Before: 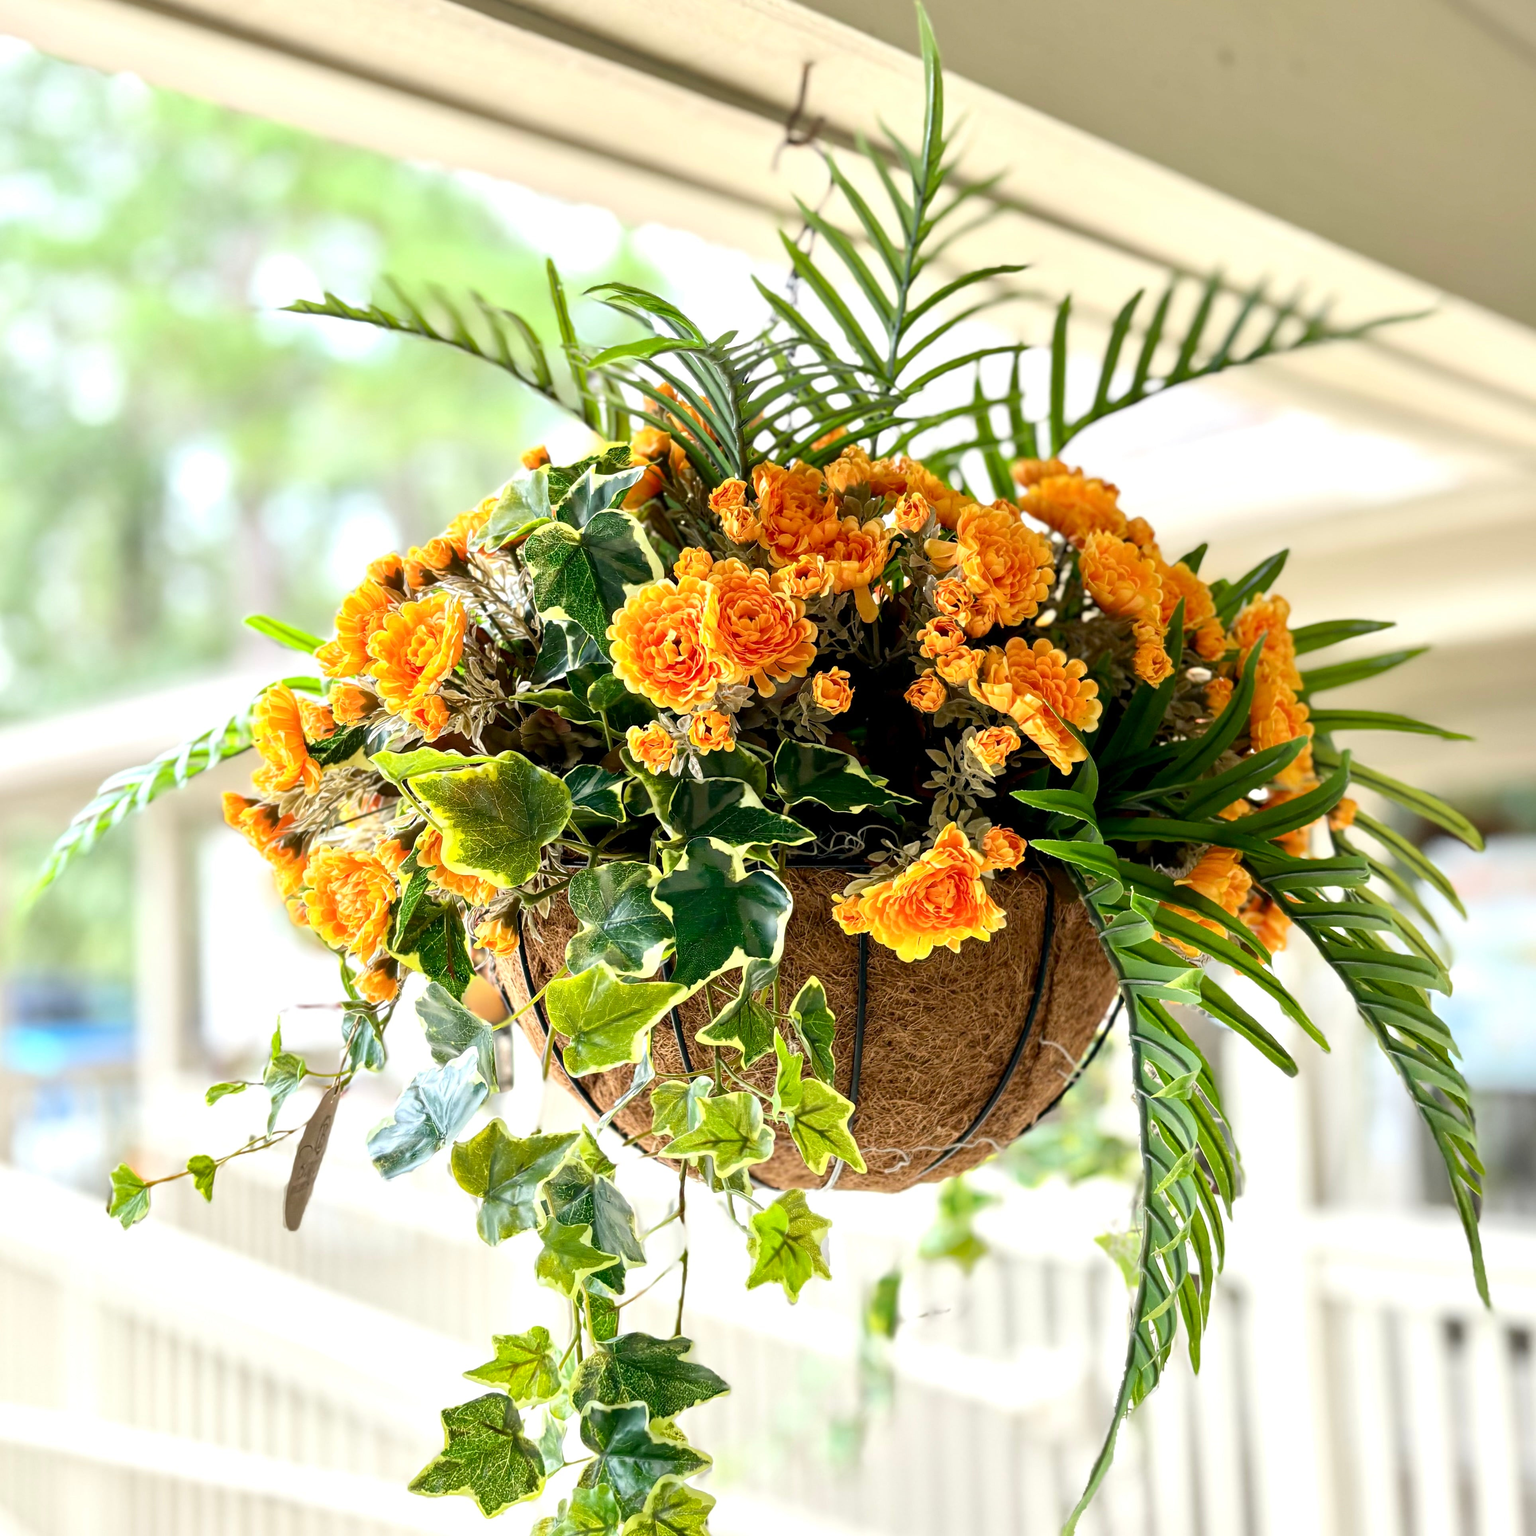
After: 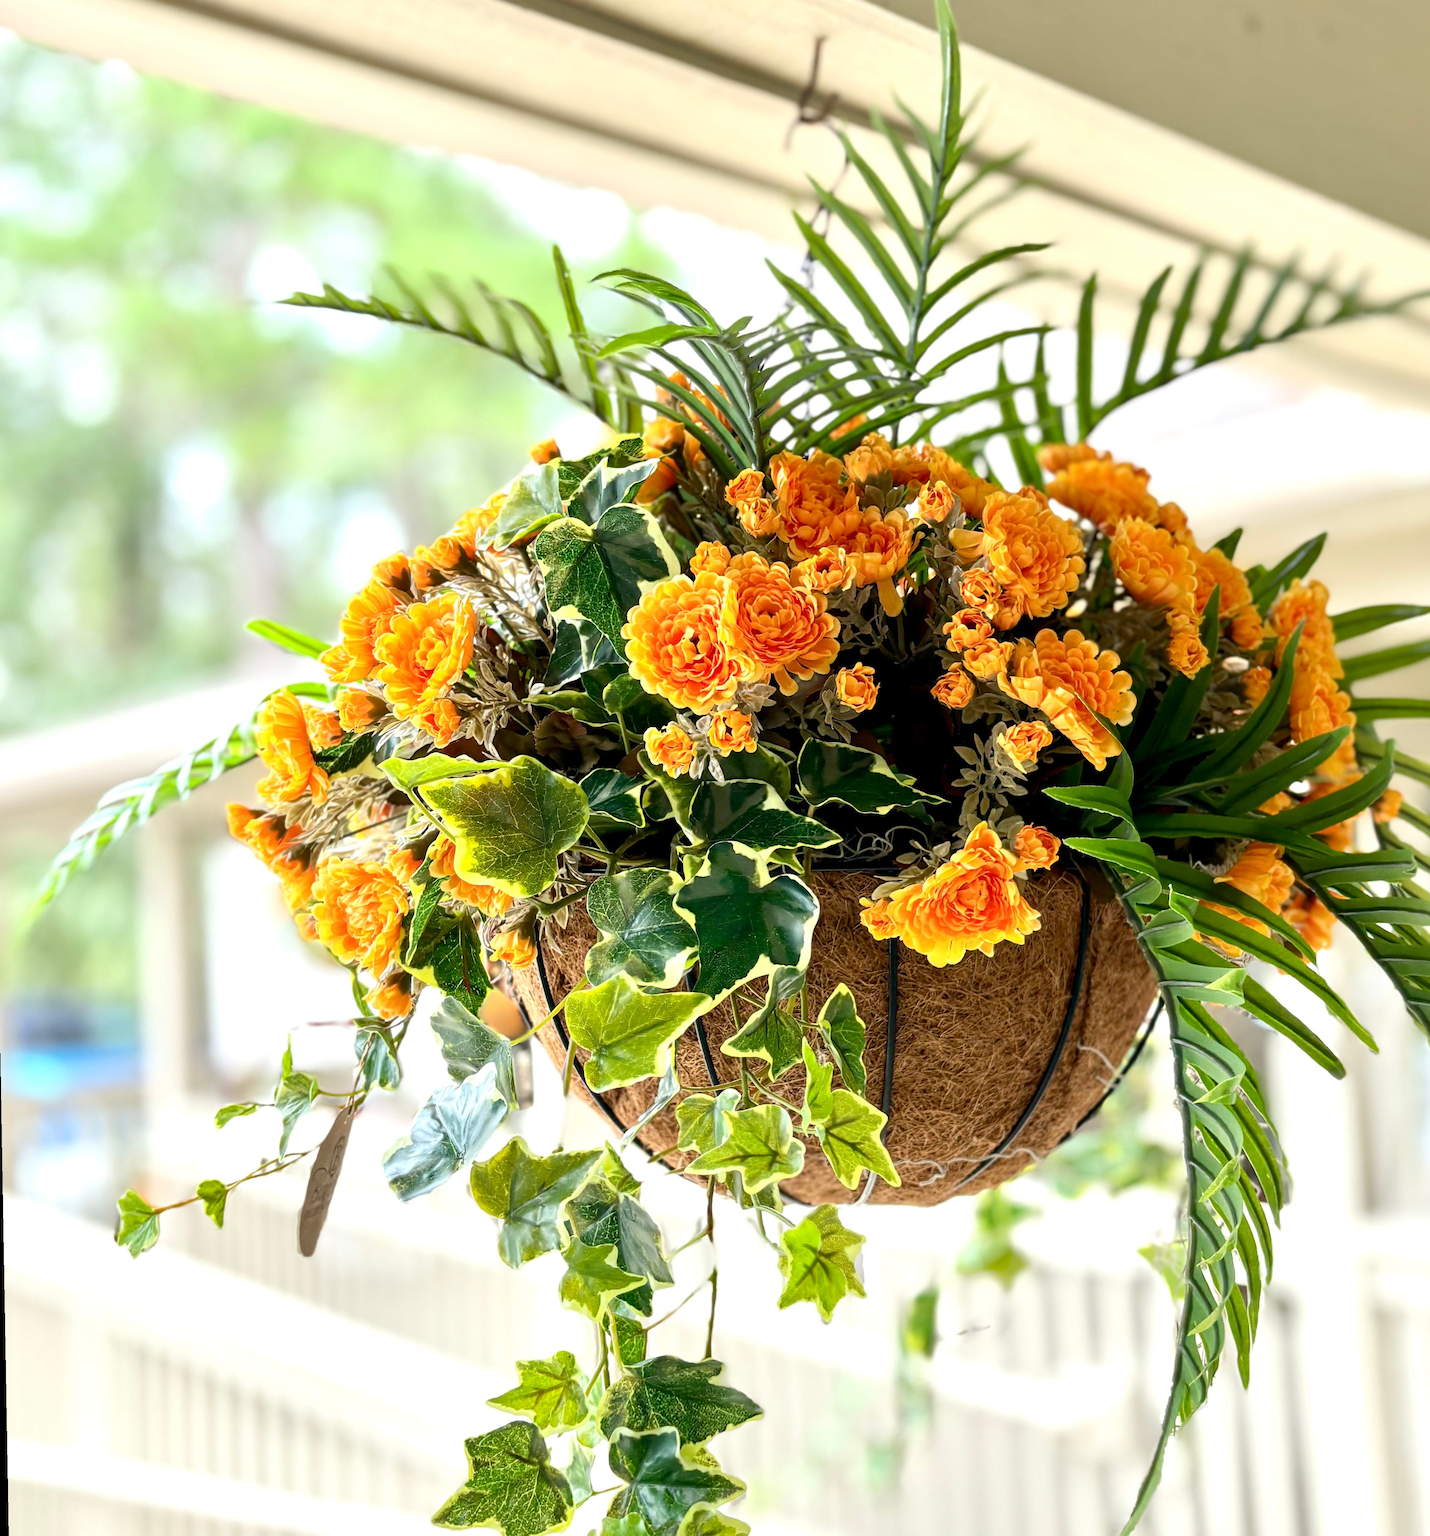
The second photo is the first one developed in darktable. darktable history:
rotate and perspective: rotation -1°, crop left 0.011, crop right 0.989, crop top 0.025, crop bottom 0.975
crop: right 9.509%, bottom 0.031%
